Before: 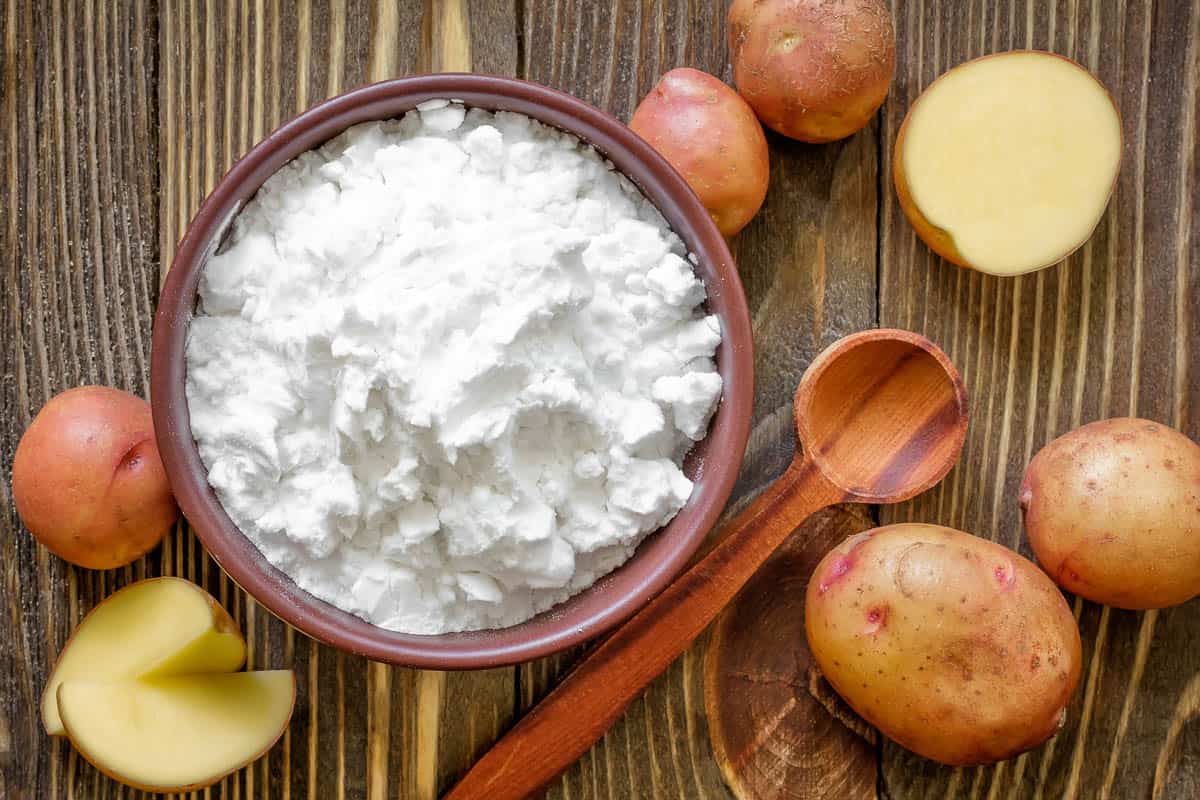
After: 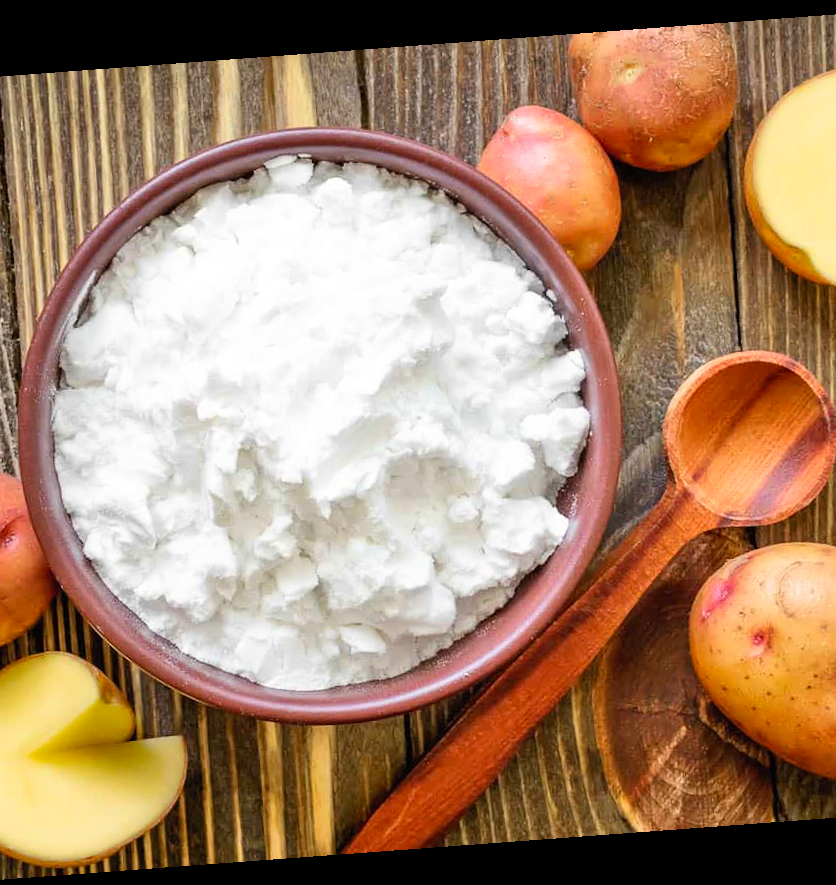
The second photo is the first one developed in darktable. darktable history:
contrast brightness saturation: contrast 0.2, brightness 0.16, saturation 0.22
crop and rotate: left 12.673%, right 20.66%
rotate and perspective: rotation -4.25°, automatic cropping off
